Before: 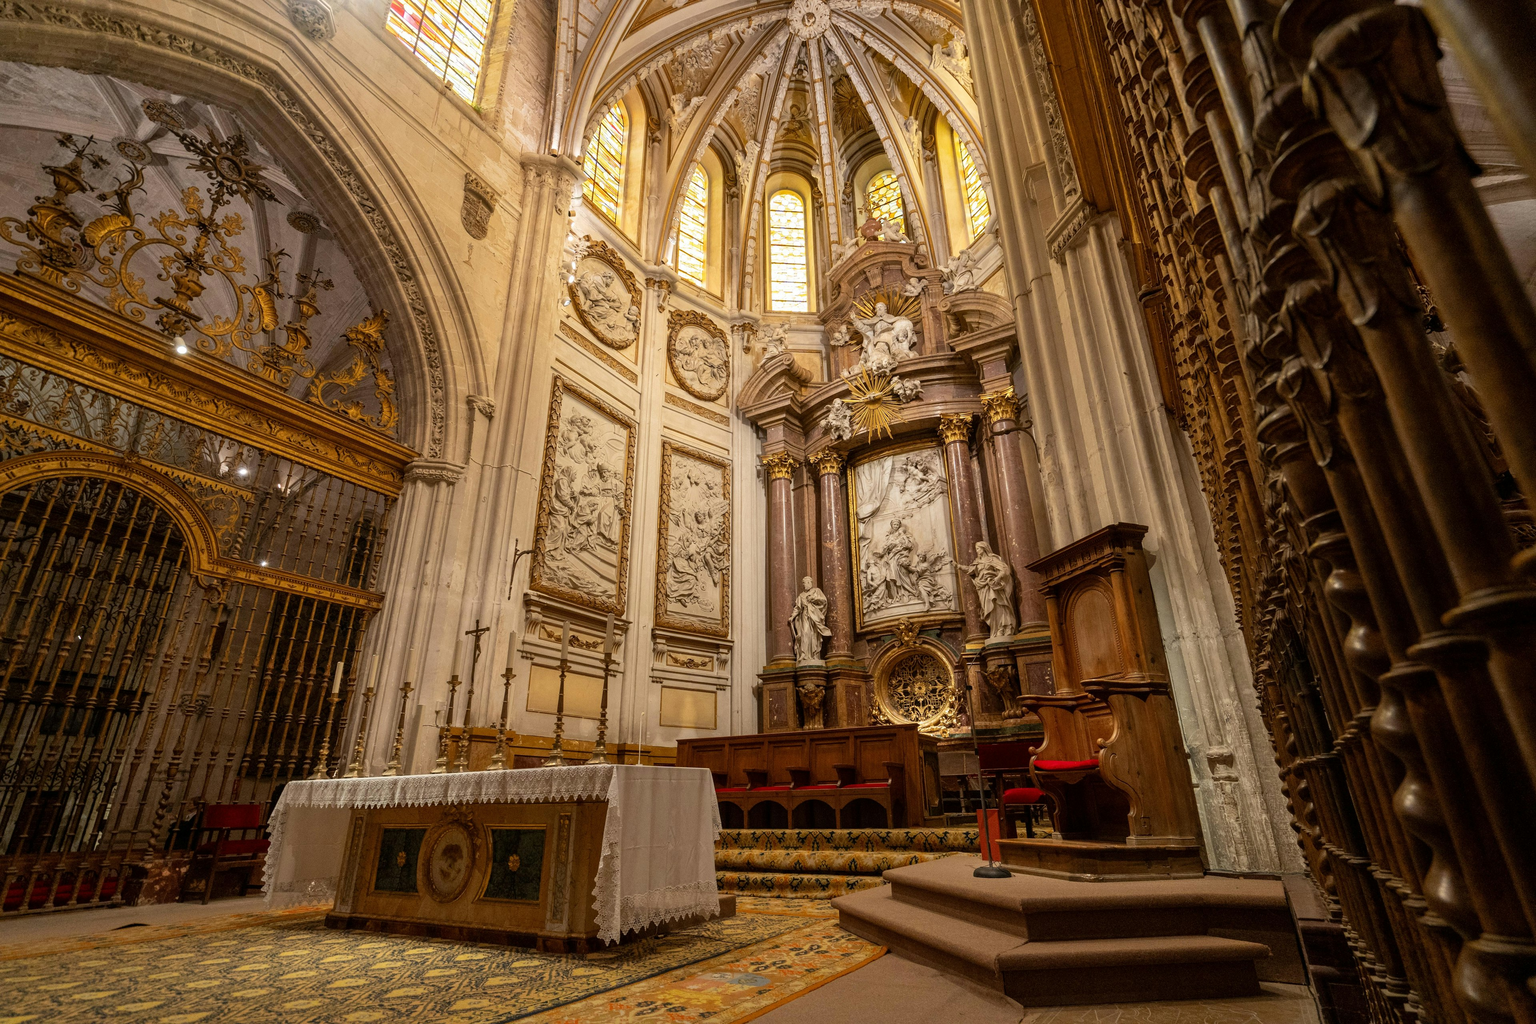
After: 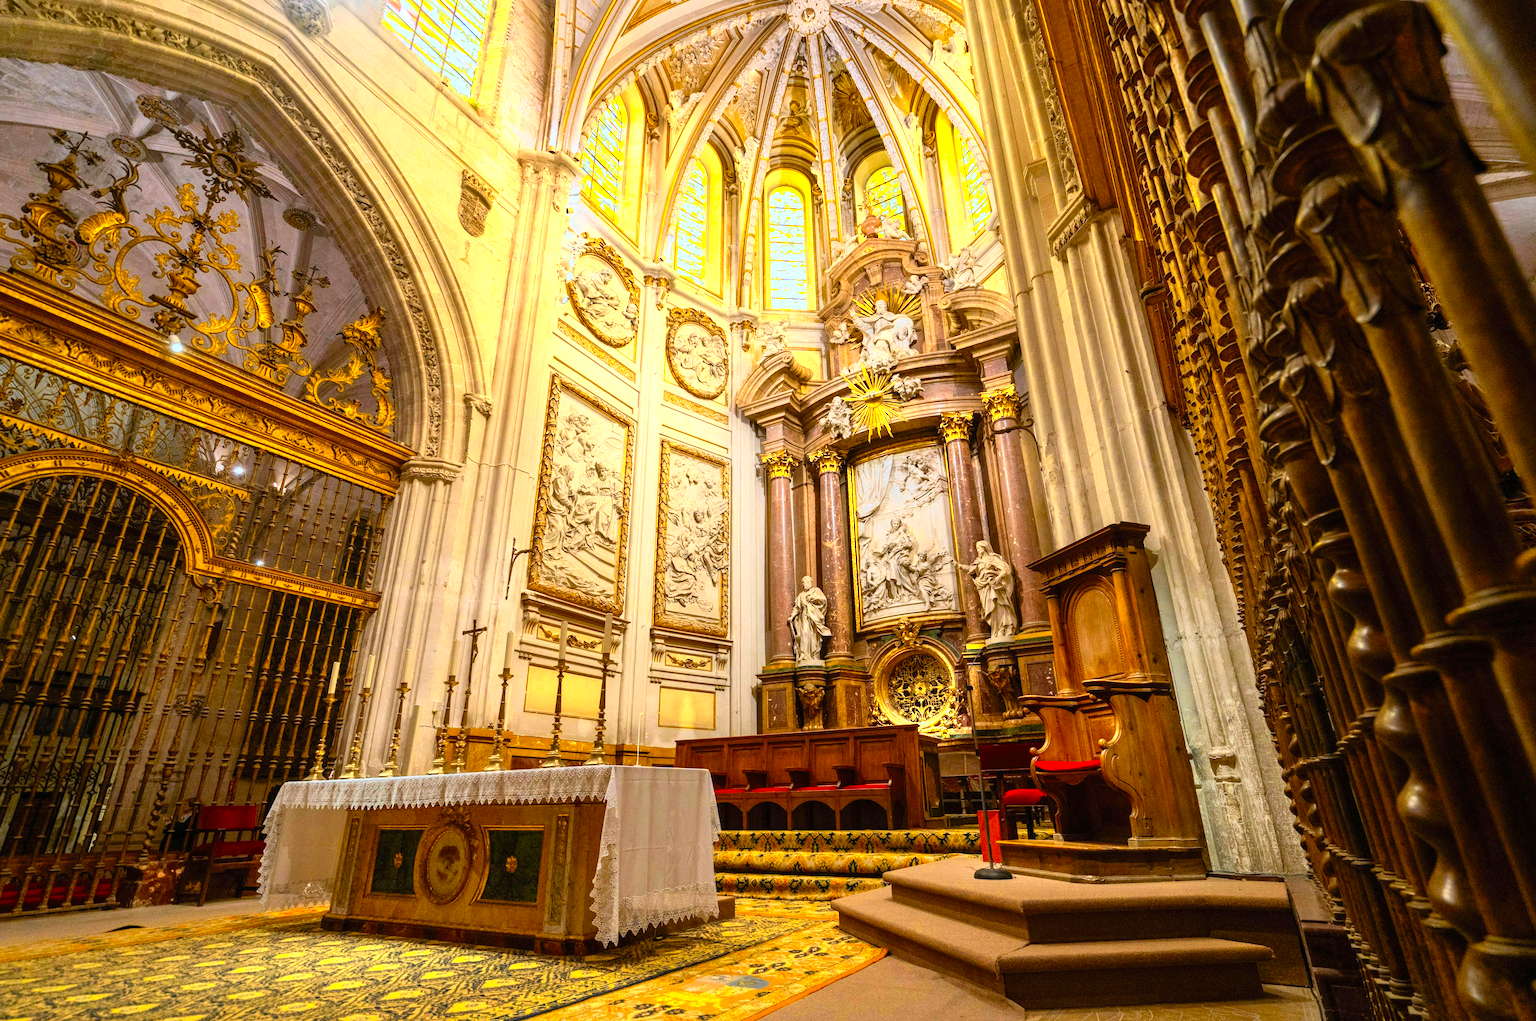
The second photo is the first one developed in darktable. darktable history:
crop: left 0.434%, top 0.485%, right 0.244%, bottom 0.386%
color zones: curves: ch0 [(0.099, 0.624) (0.257, 0.596) (0.384, 0.376) (0.529, 0.492) (0.697, 0.564) (0.768, 0.532) (0.908, 0.644)]; ch1 [(0.112, 0.564) (0.254, 0.612) (0.432, 0.676) (0.592, 0.456) (0.743, 0.684) (0.888, 0.536)]; ch2 [(0.25, 0.5) (0.469, 0.36) (0.75, 0.5)]
white balance: red 0.931, blue 1.11
contrast brightness saturation: contrast 0.2, brightness 0.2, saturation 0.8
